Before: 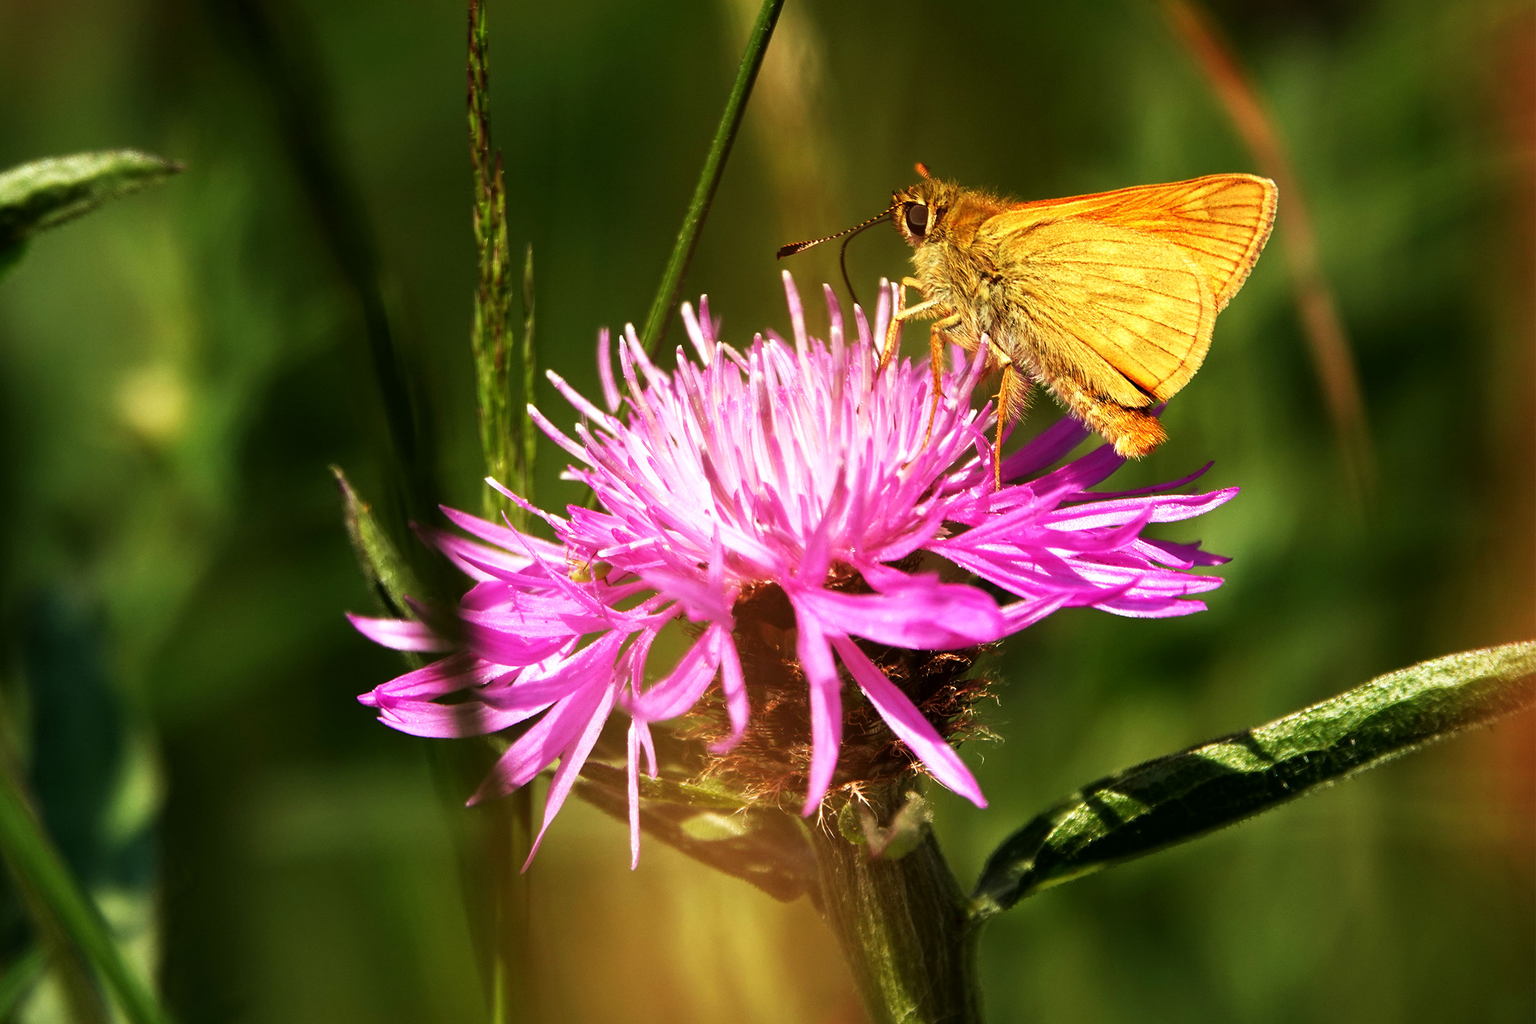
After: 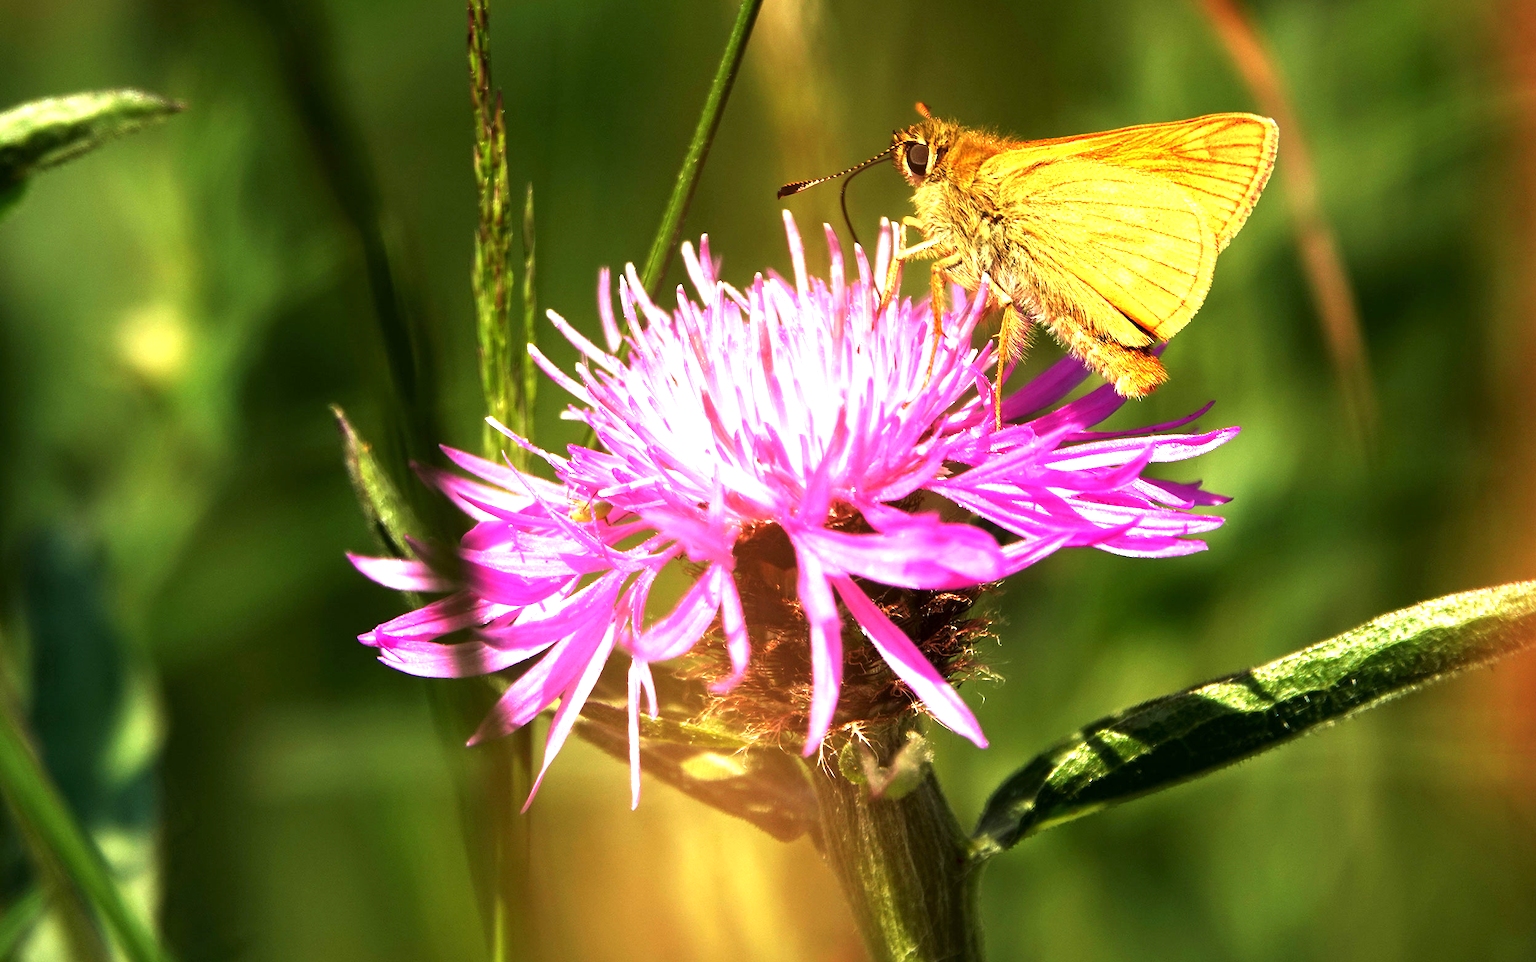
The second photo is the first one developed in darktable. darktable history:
exposure: exposure 0.945 EV, compensate exposure bias true, compensate highlight preservation false
crop and rotate: top 6.028%
